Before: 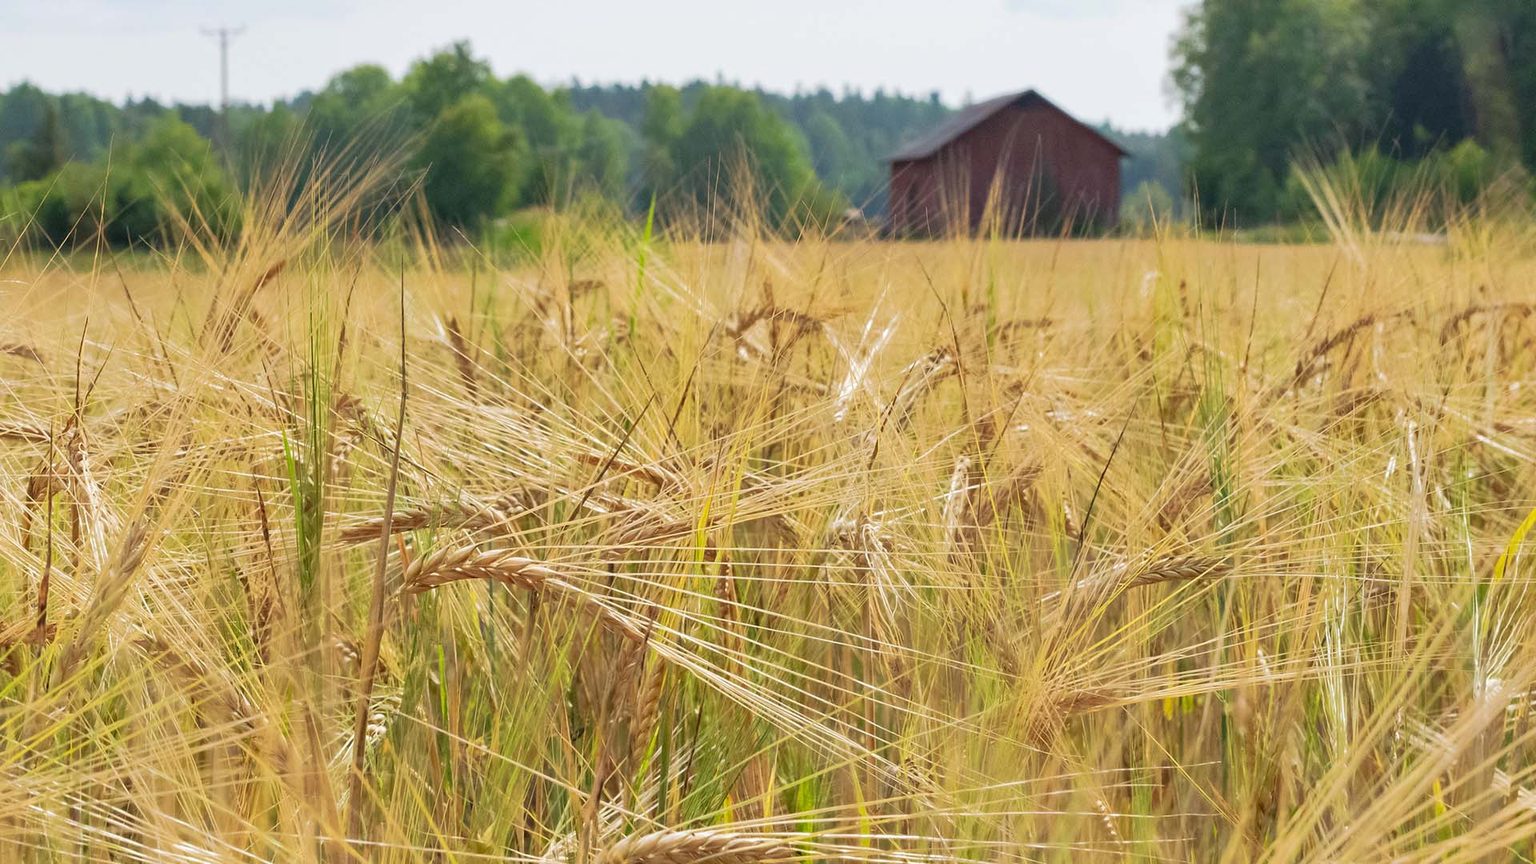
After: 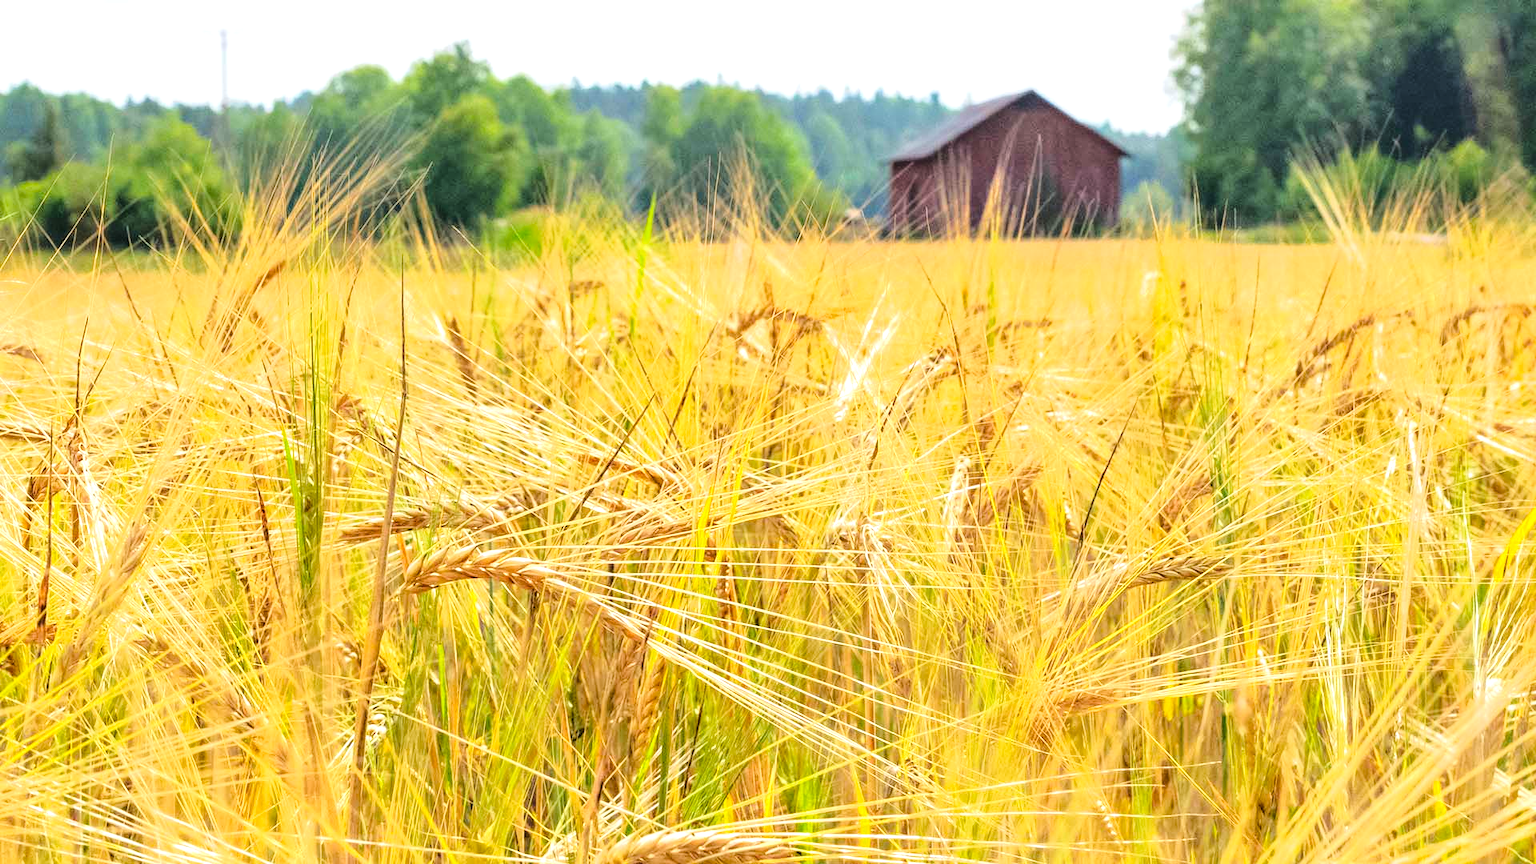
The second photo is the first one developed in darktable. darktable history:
color balance rgb: perceptual saturation grading › global saturation 19.953%
local contrast: on, module defaults
tone curve: curves: ch0 [(0, 0) (0.003, 0.023) (0.011, 0.029) (0.025, 0.037) (0.044, 0.047) (0.069, 0.057) (0.1, 0.075) (0.136, 0.103) (0.177, 0.145) (0.224, 0.193) (0.277, 0.266) (0.335, 0.362) (0.399, 0.473) (0.468, 0.569) (0.543, 0.655) (0.623, 0.73) (0.709, 0.804) (0.801, 0.874) (0.898, 0.924) (1, 1)], color space Lab, linked channels, preserve colors none
exposure: exposure 0.605 EV, compensate exposure bias true, compensate highlight preservation false
